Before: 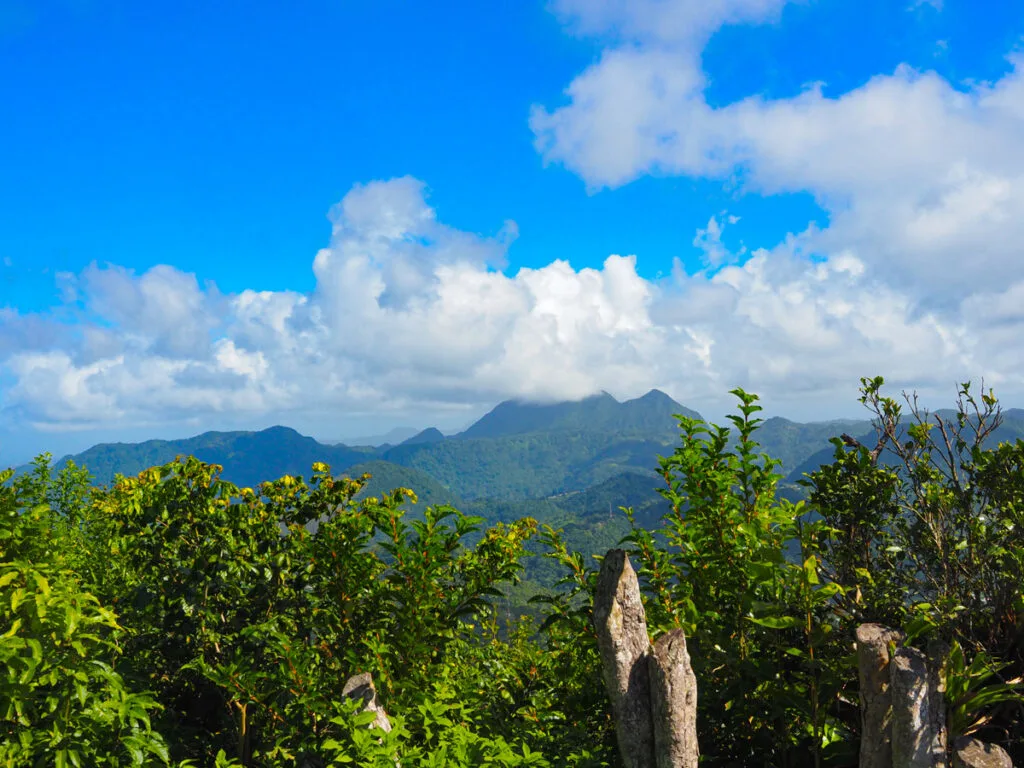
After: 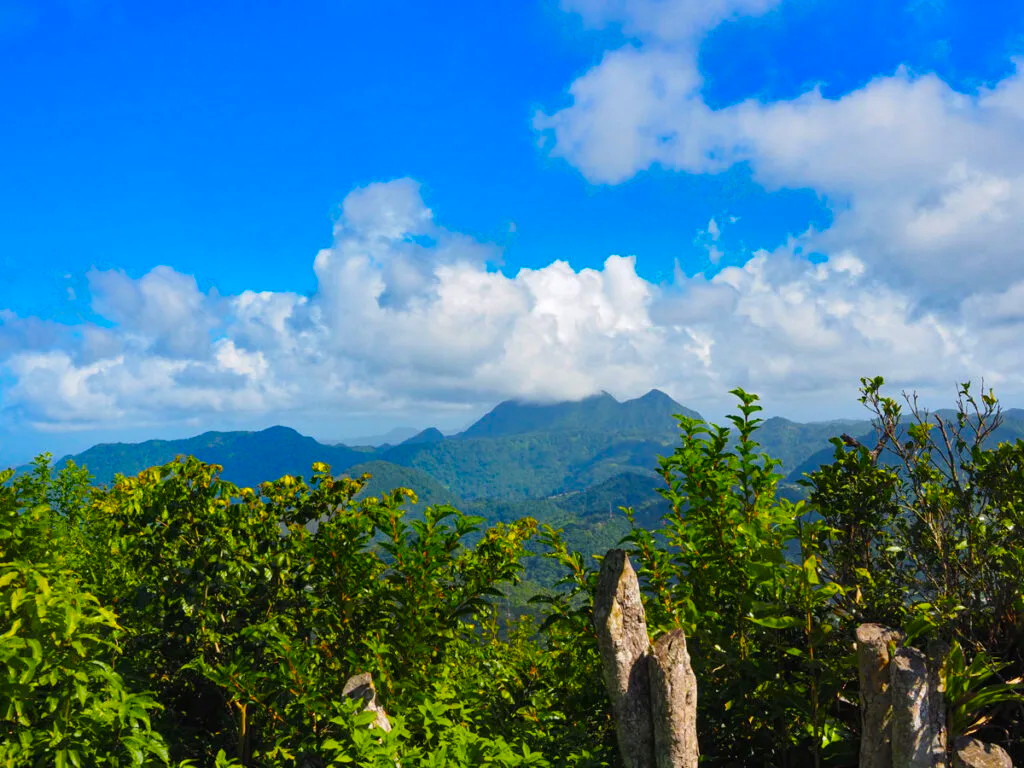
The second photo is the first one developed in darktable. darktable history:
color balance rgb: shadows lift › luminance -9.983%, highlights gain › chroma 0.23%, highlights gain › hue 332.03°, white fulcrum 0.069 EV, perceptual saturation grading › global saturation 29.65%
shadows and highlights: radius 108.9, shadows 23.37, highlights -57.99, low approximation 0.01, soften with gaussian
